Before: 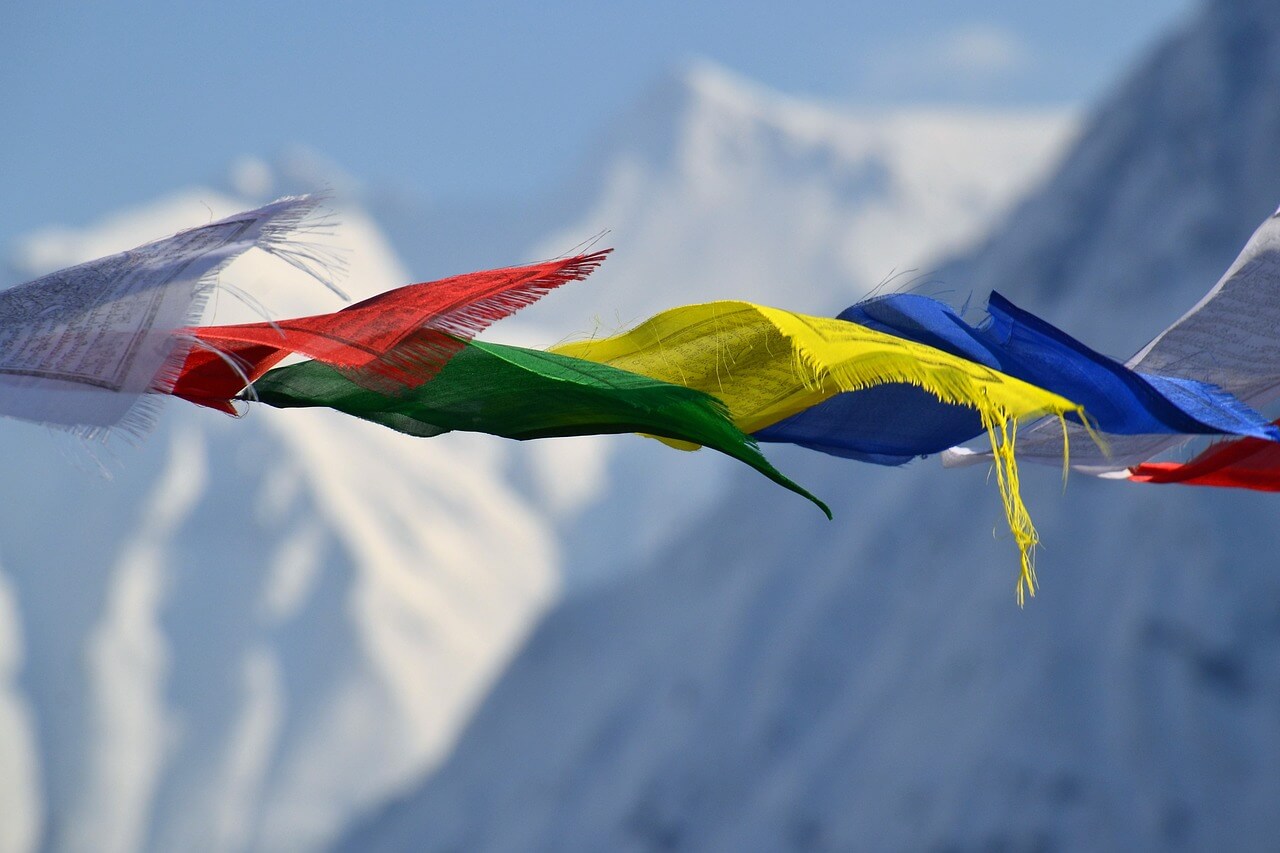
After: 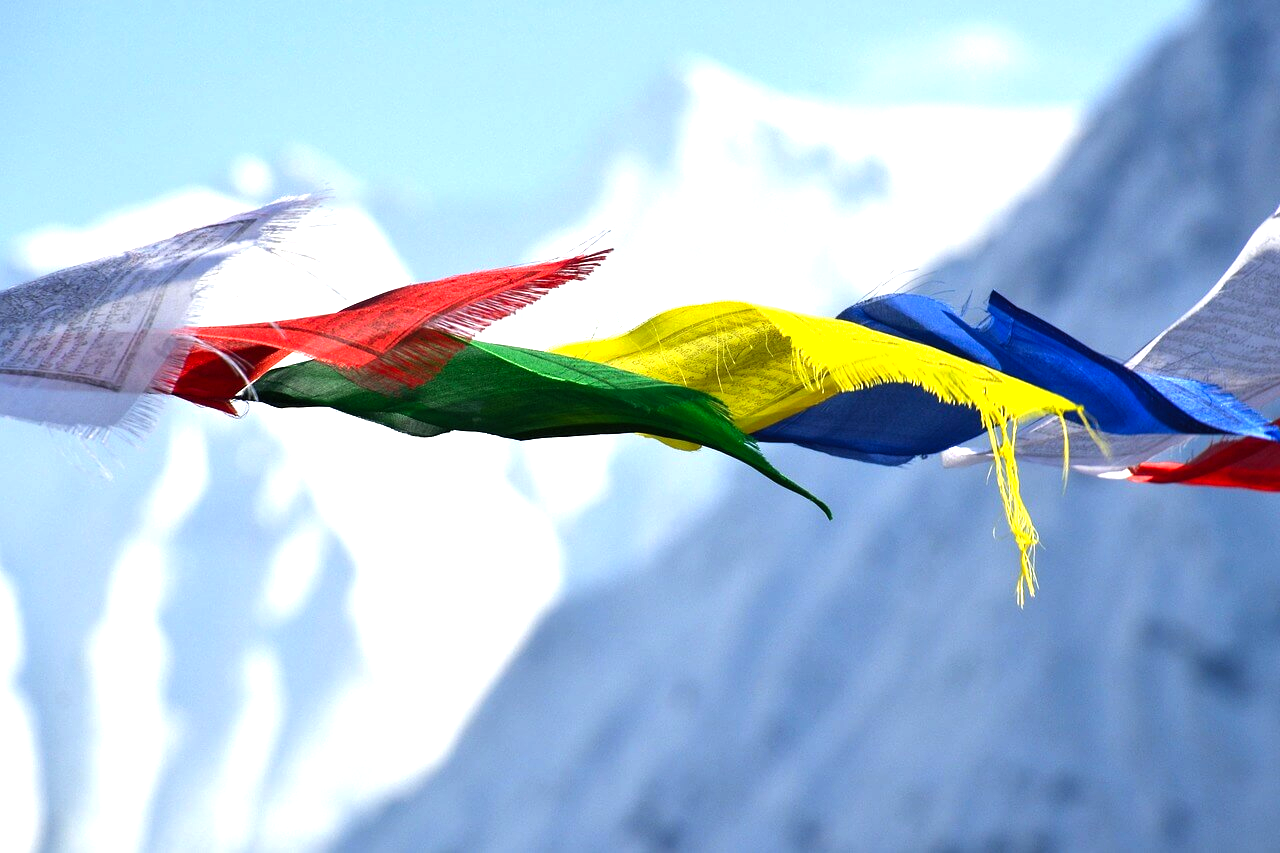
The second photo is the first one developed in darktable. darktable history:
levels: levels [0.012, 0.367, 0.697]
exposure: compensate highlight preservation false
